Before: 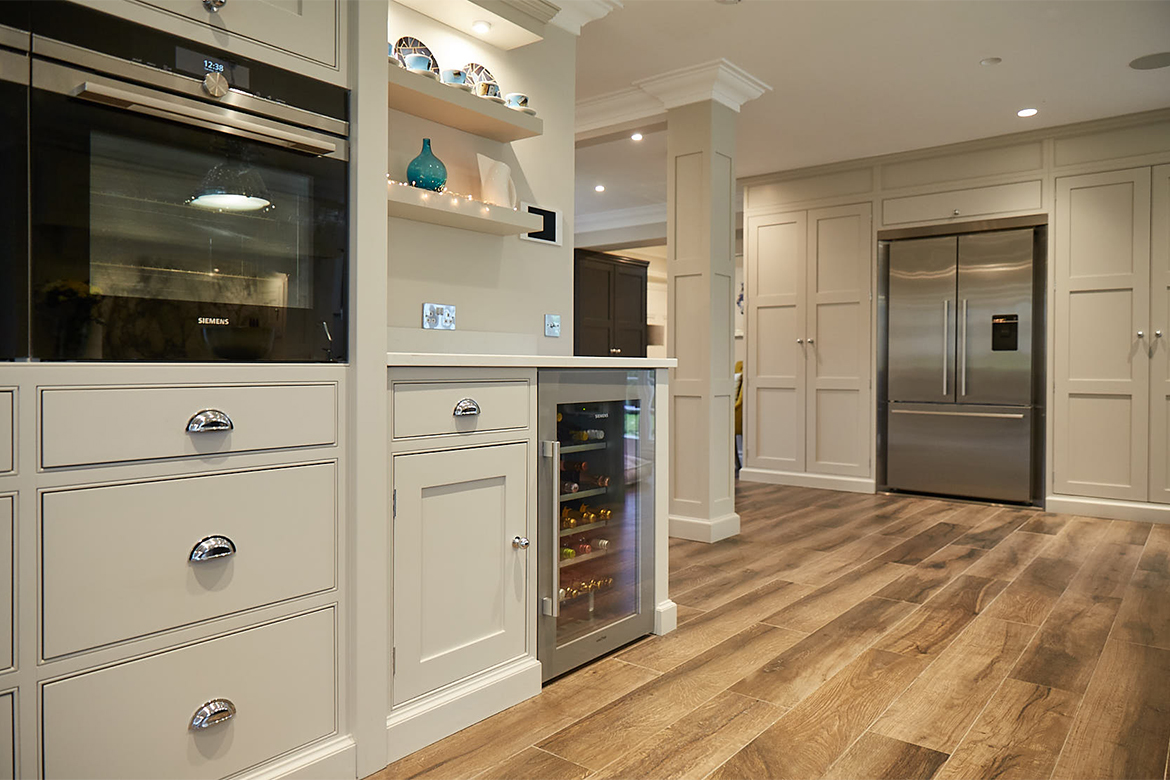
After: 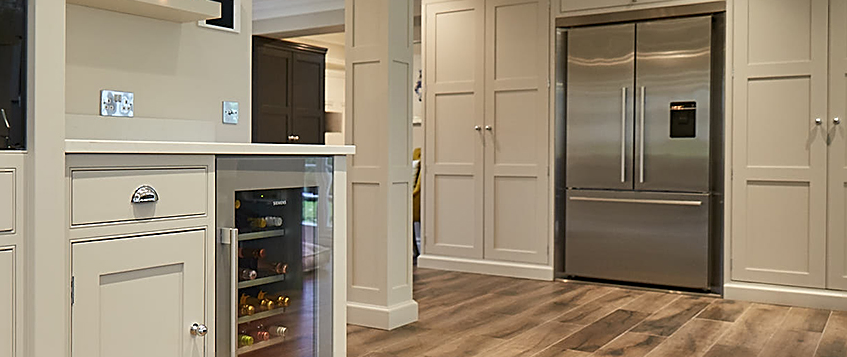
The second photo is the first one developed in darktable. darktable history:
sharpen: on, module defaults
crop and rotate: left 27.564%, top 27.405%, bottom 26.705%
